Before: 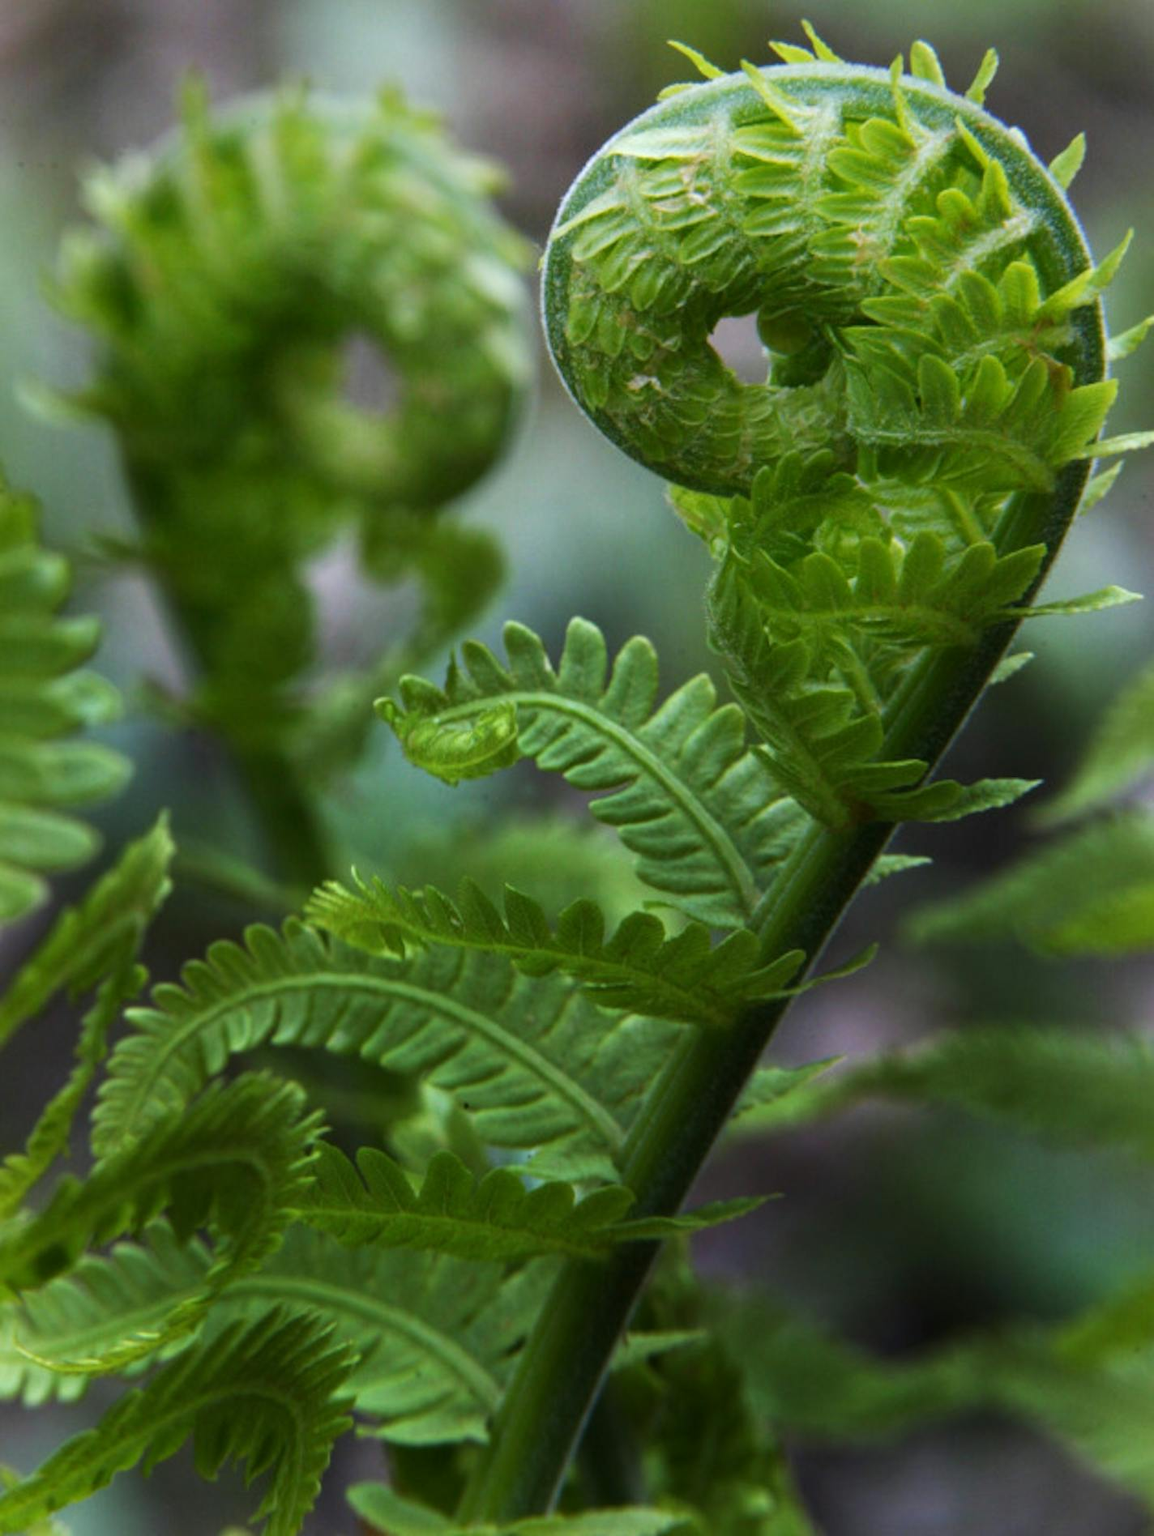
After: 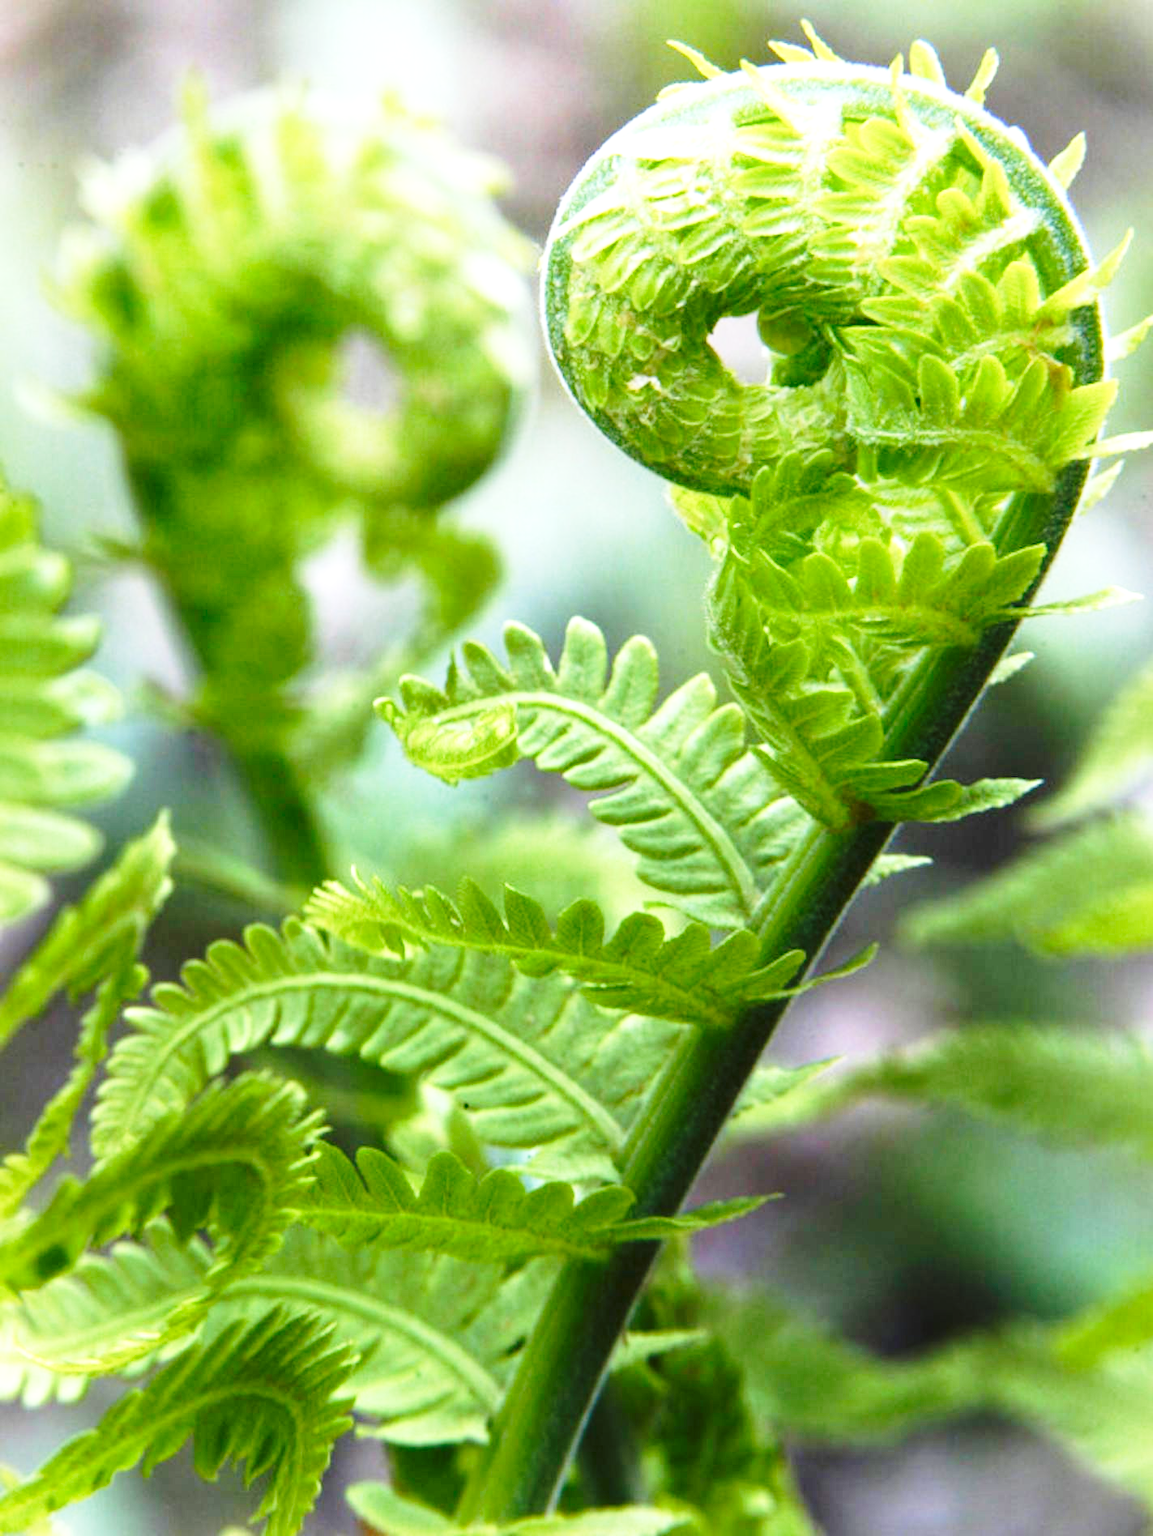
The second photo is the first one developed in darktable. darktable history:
exposure: exposure 1.273 EV, compensate exposure bias true, compensate highlight preservation false
base curve: curves: ch0 [(0, 0) (0.028, 0.03) (0.121, 0.232) (0.46, 0.748) (0.859, 0.968) (1, 1)], preserve colors none
